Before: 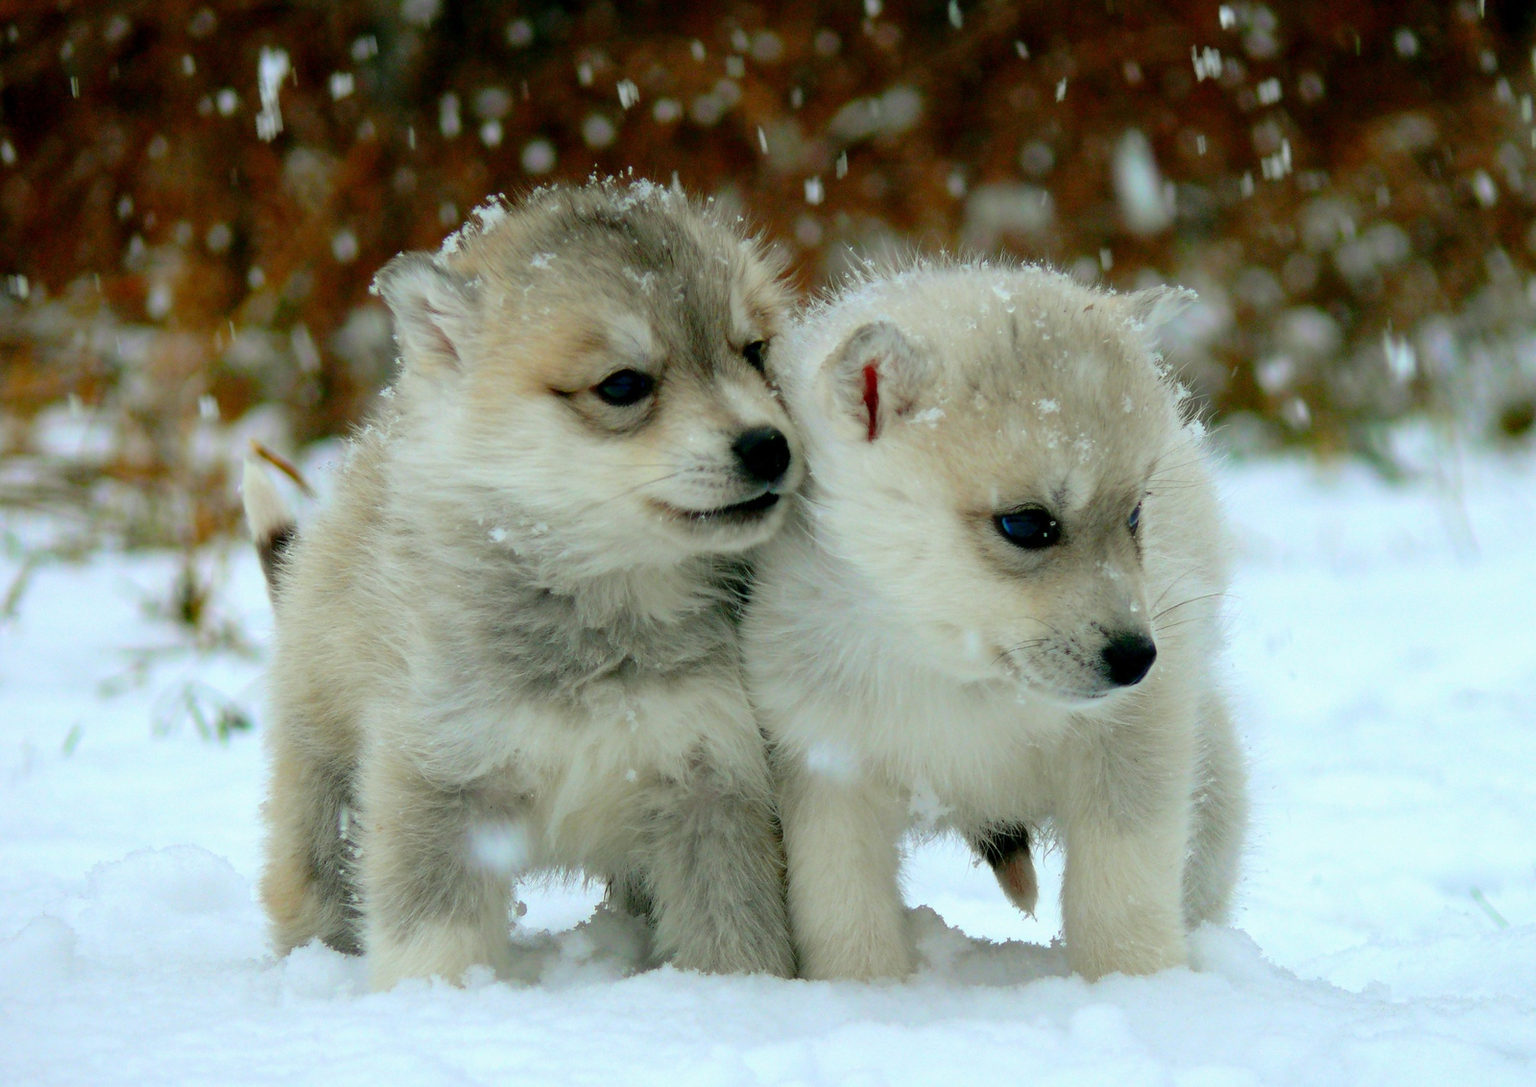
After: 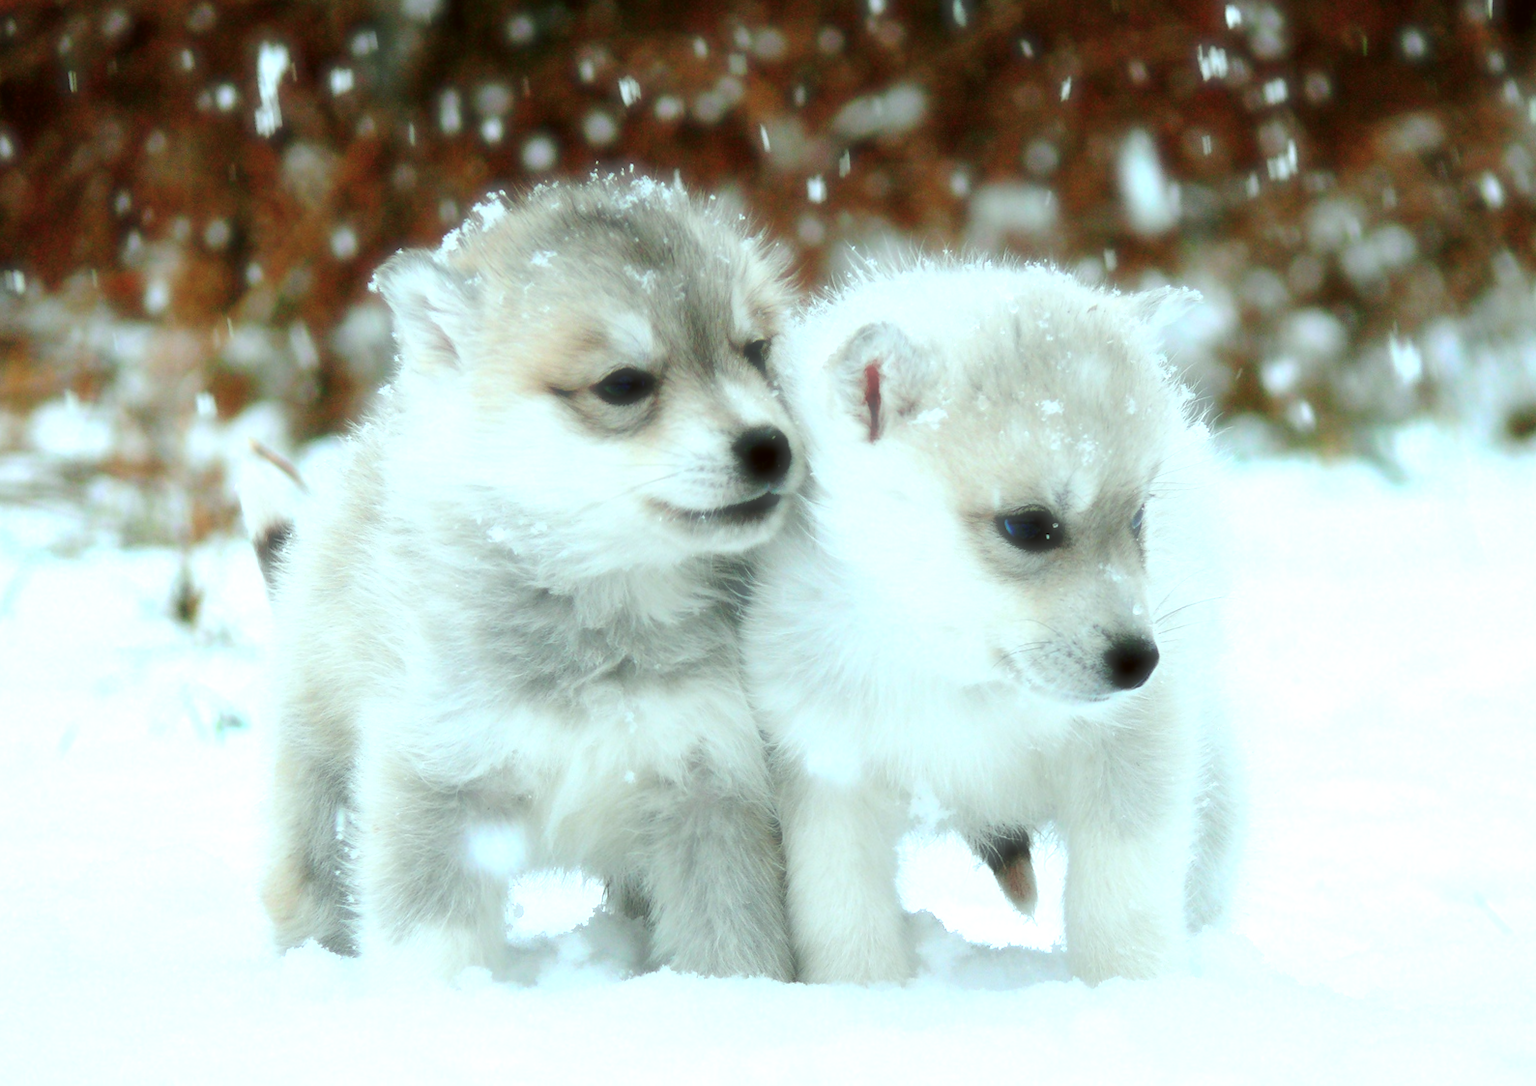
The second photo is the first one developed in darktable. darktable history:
haze removal: strength -0.896, distance 0.23, compatibility mode true, adaptive false
color correction: highlights a* -3.06, highlights b* -6.64, shadows a* 2.94, shadows b* 5.64
exposure: black level correction 0, exposure 0.692 EV, compensate highlight preservation false
crop and rotate: angle -0.271°
